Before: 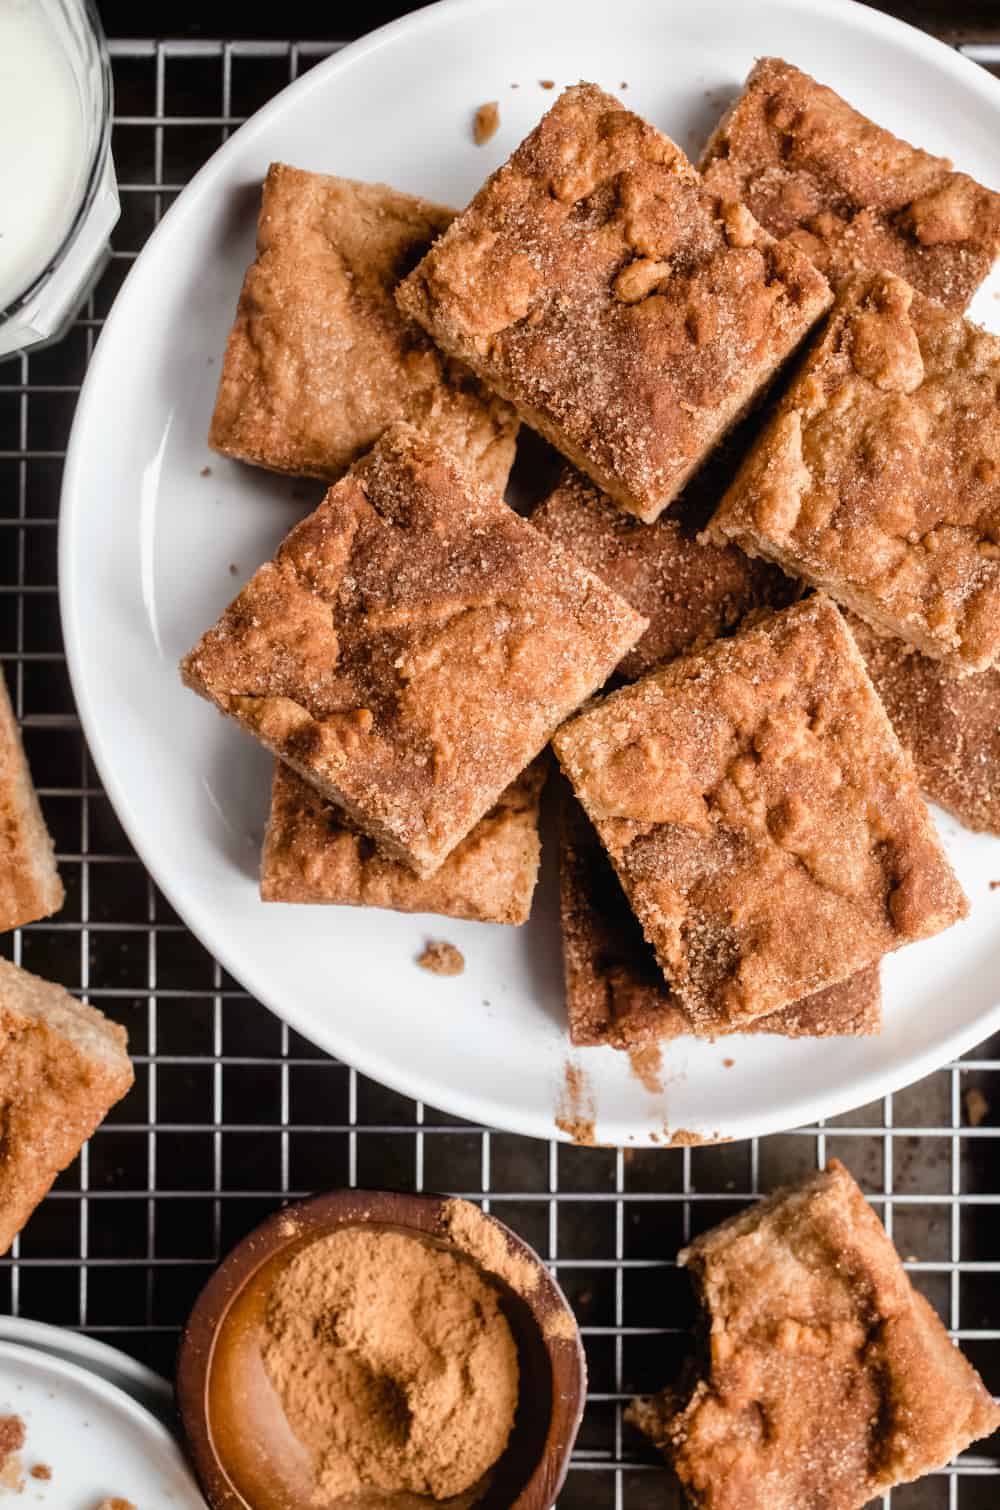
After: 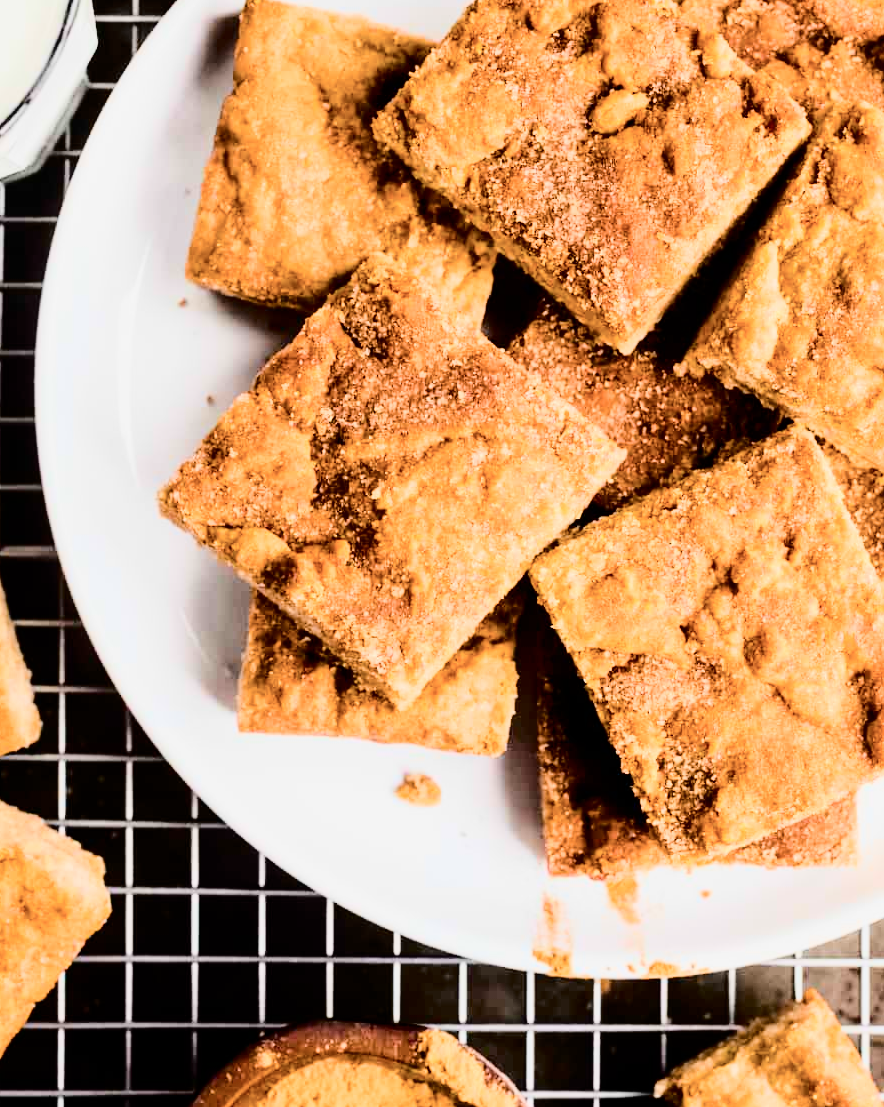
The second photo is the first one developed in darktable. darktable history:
filmic rgb: black relative exposure -7.65 EV, white relative exposure 4.56 EV, hardness 3.61
exposure: black level correction 0, exposure 0.499 EV, compensate highlight preservation false
color balance rgb: perceptual saturation grading › global saturation 35.653%, global vibrance 20%
tone curve: curves: ch0 [(0, 0) (0.003, 0.001) (0.011, 0.004) (0.025, 0.009) (0.044, 0.016) (0.069, 0.025) (0.1, 0.036) (0.136, 0.059) (0.177, 0.103) (0.224, 0.175) (0.277, 0.274) (0.335, 0.395) (0.399, 0.52) (0.468, 0.635) (0.543, 0.733) (0.623, 0.817) (0.709, 0.888) (0.801, 0.93) (0.898, 0.964) (1, 1)], color space Lab, independent channels, preserve colors none
crop and rotate: left 2.348%, top 11.242%, right 9.235%, bottom 15.417%
